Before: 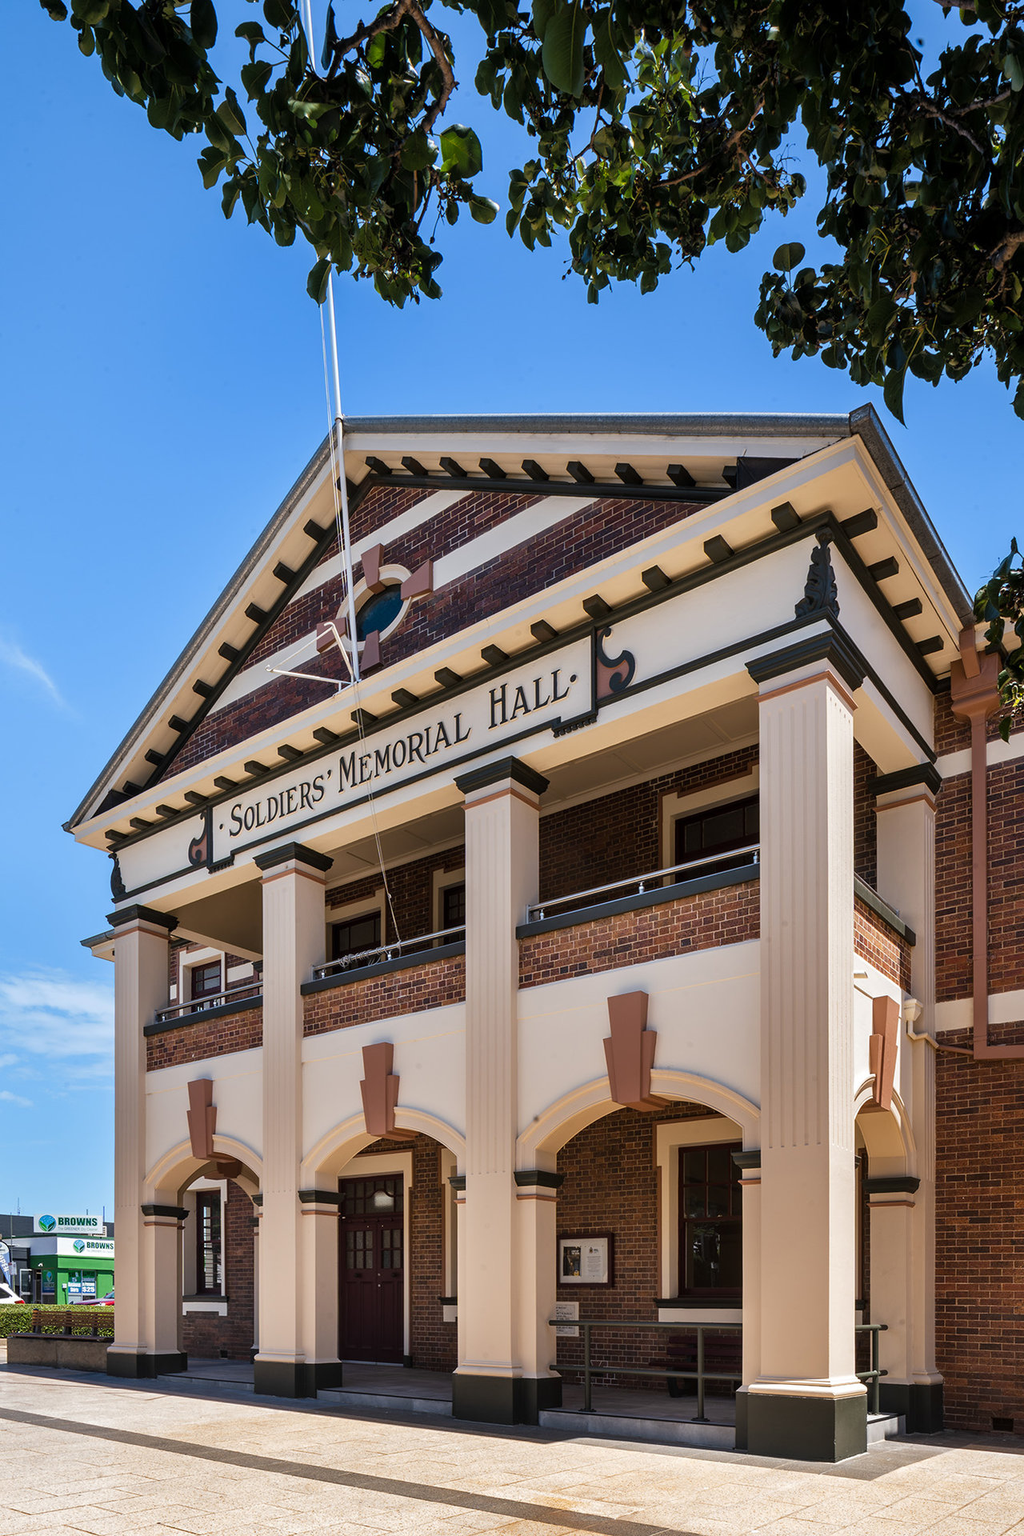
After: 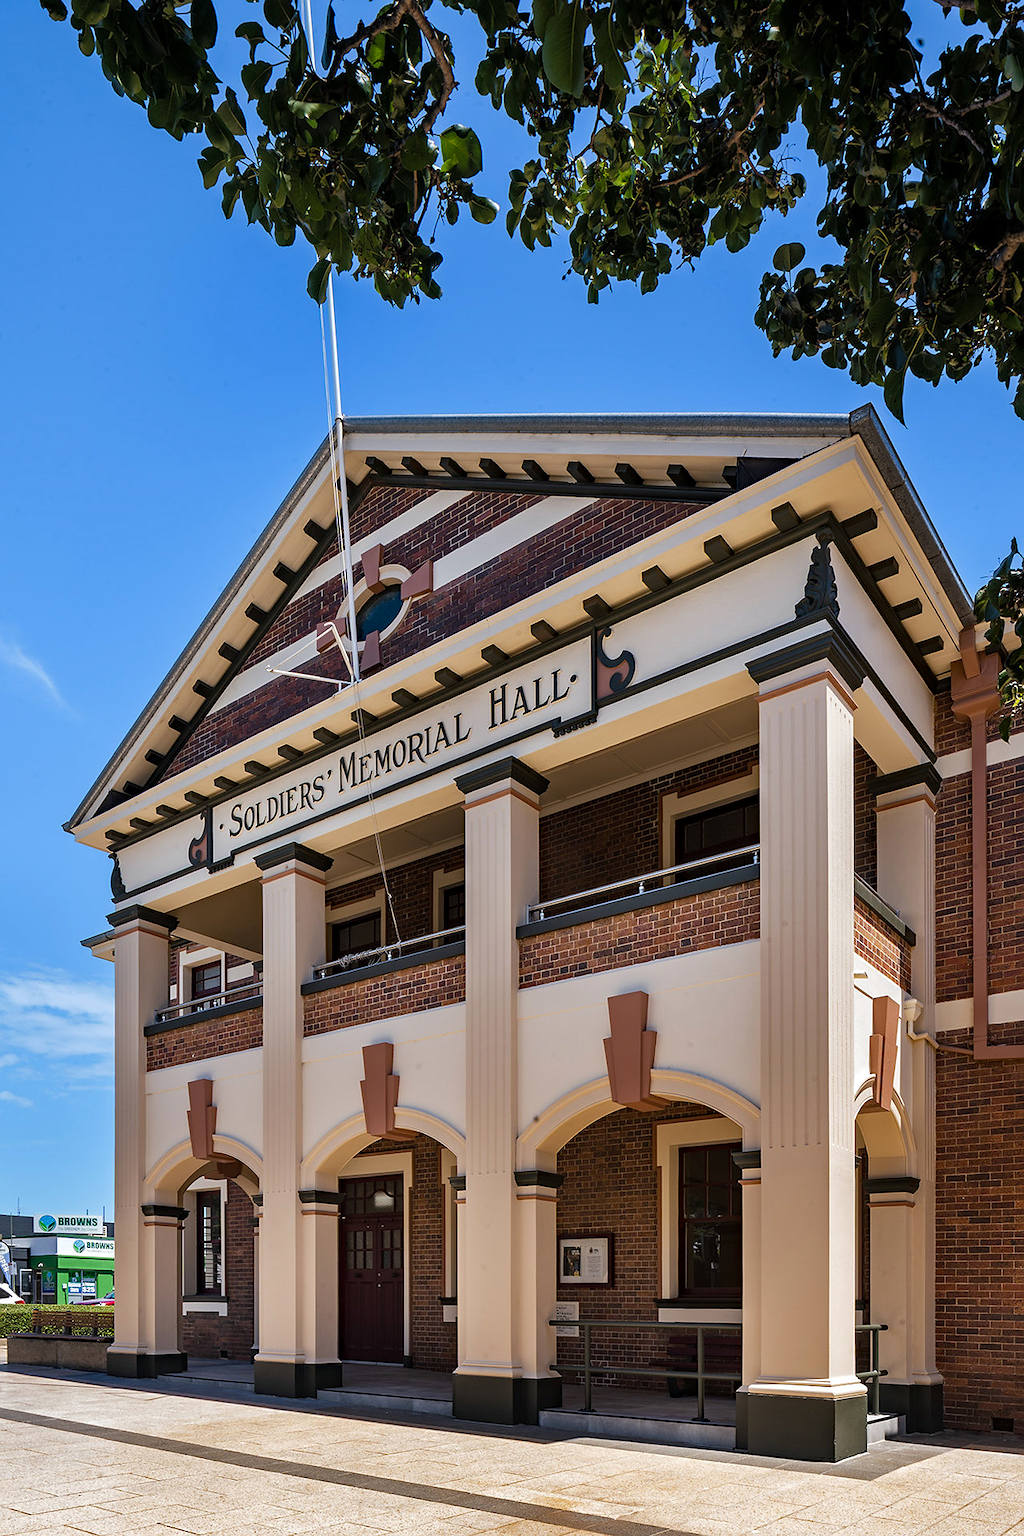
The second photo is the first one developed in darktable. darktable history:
haze removal: compatibility mode true, adaptive false
color zones: curves: ch0 [(0.018, 0.548) (0.197, 0.654) (0.425, 0.447) (0.605, 0.658) (0.732, 0.579)]; ch1 [(0.105, 0.531) (0.224, 0.531) (0.386, 0.39) (0.618, 0.456) (0.732, 0.456) (0.956, 0.421)]; ch2 [(0.039, 0.583) (0.215, 0.465) (0.399, 0.544) (0.465, 0.548) (0.614, 0.447) (0.724, 0.43) (0.882, 0.623) (0.956, 0.632)], mix -120.82%
sharpen: radius 1.018, threshold 1.035
